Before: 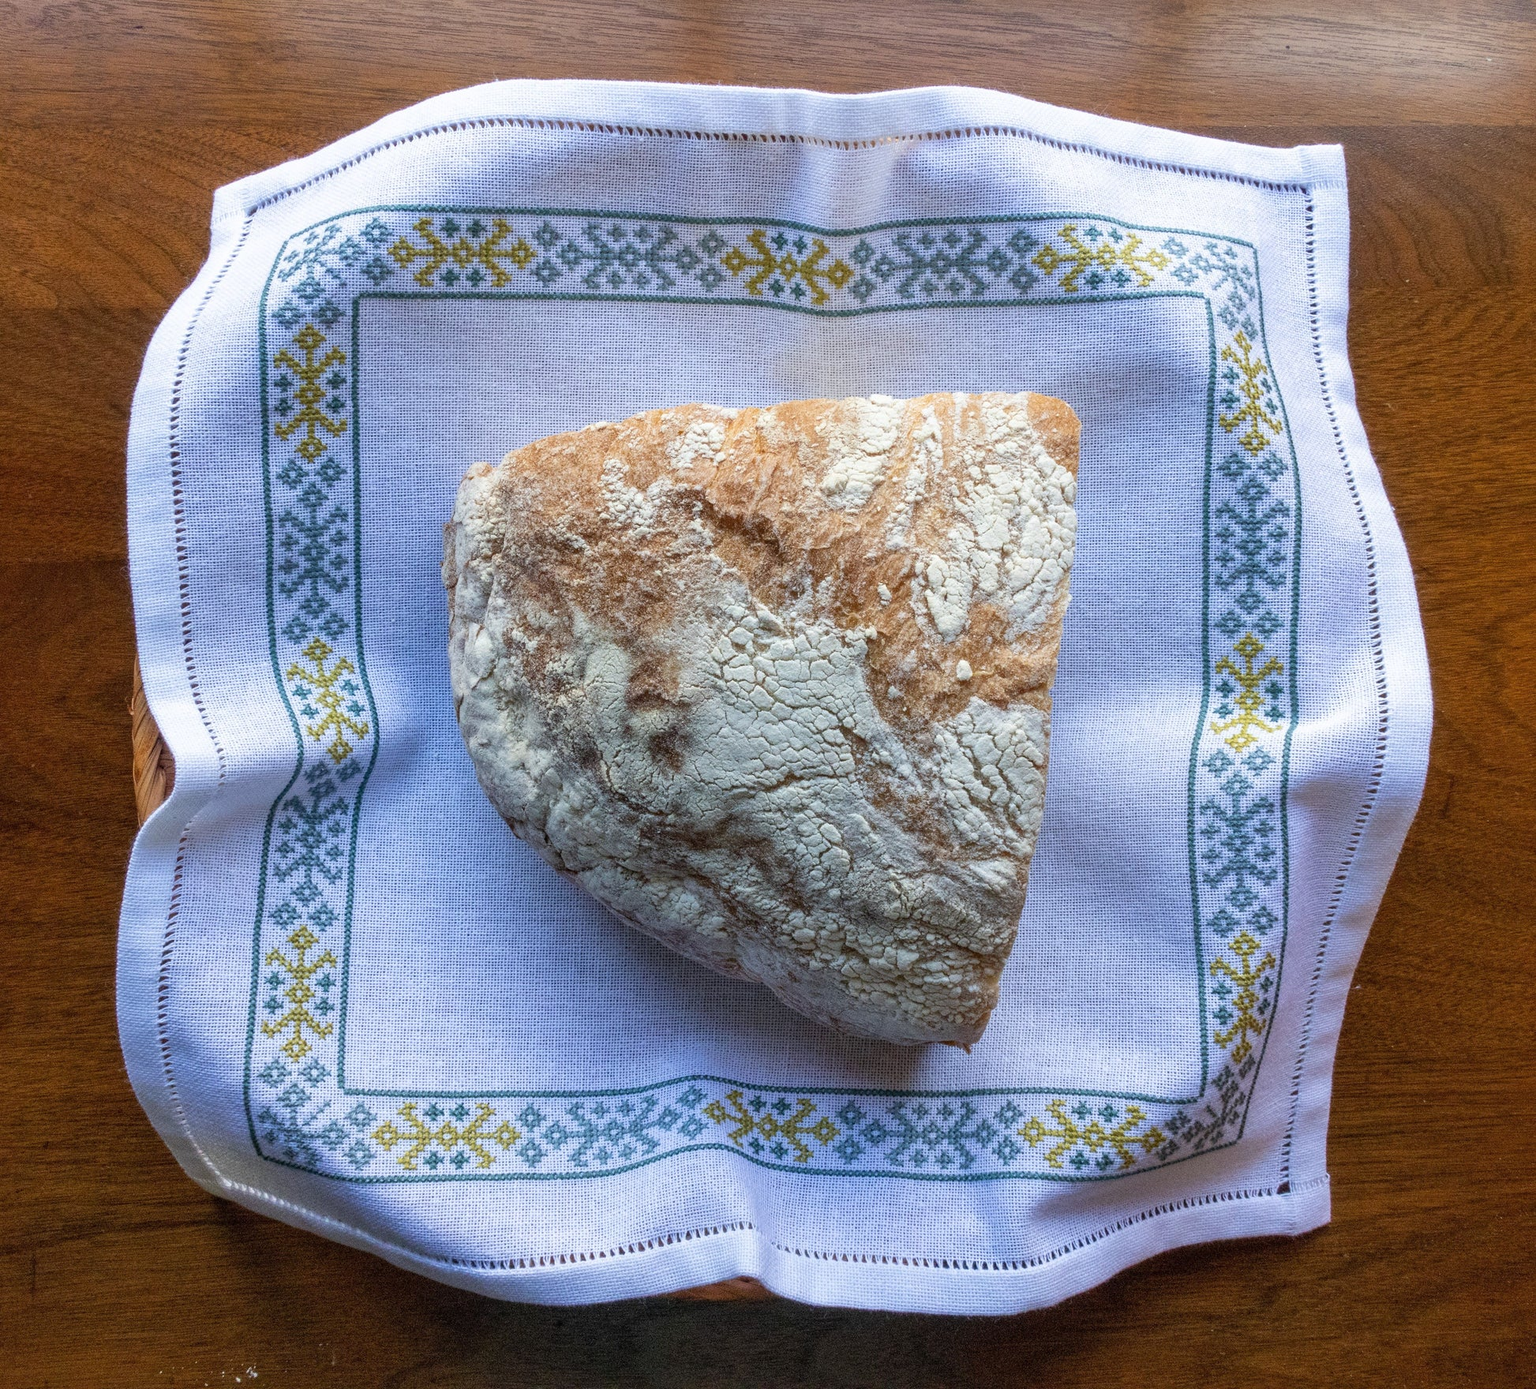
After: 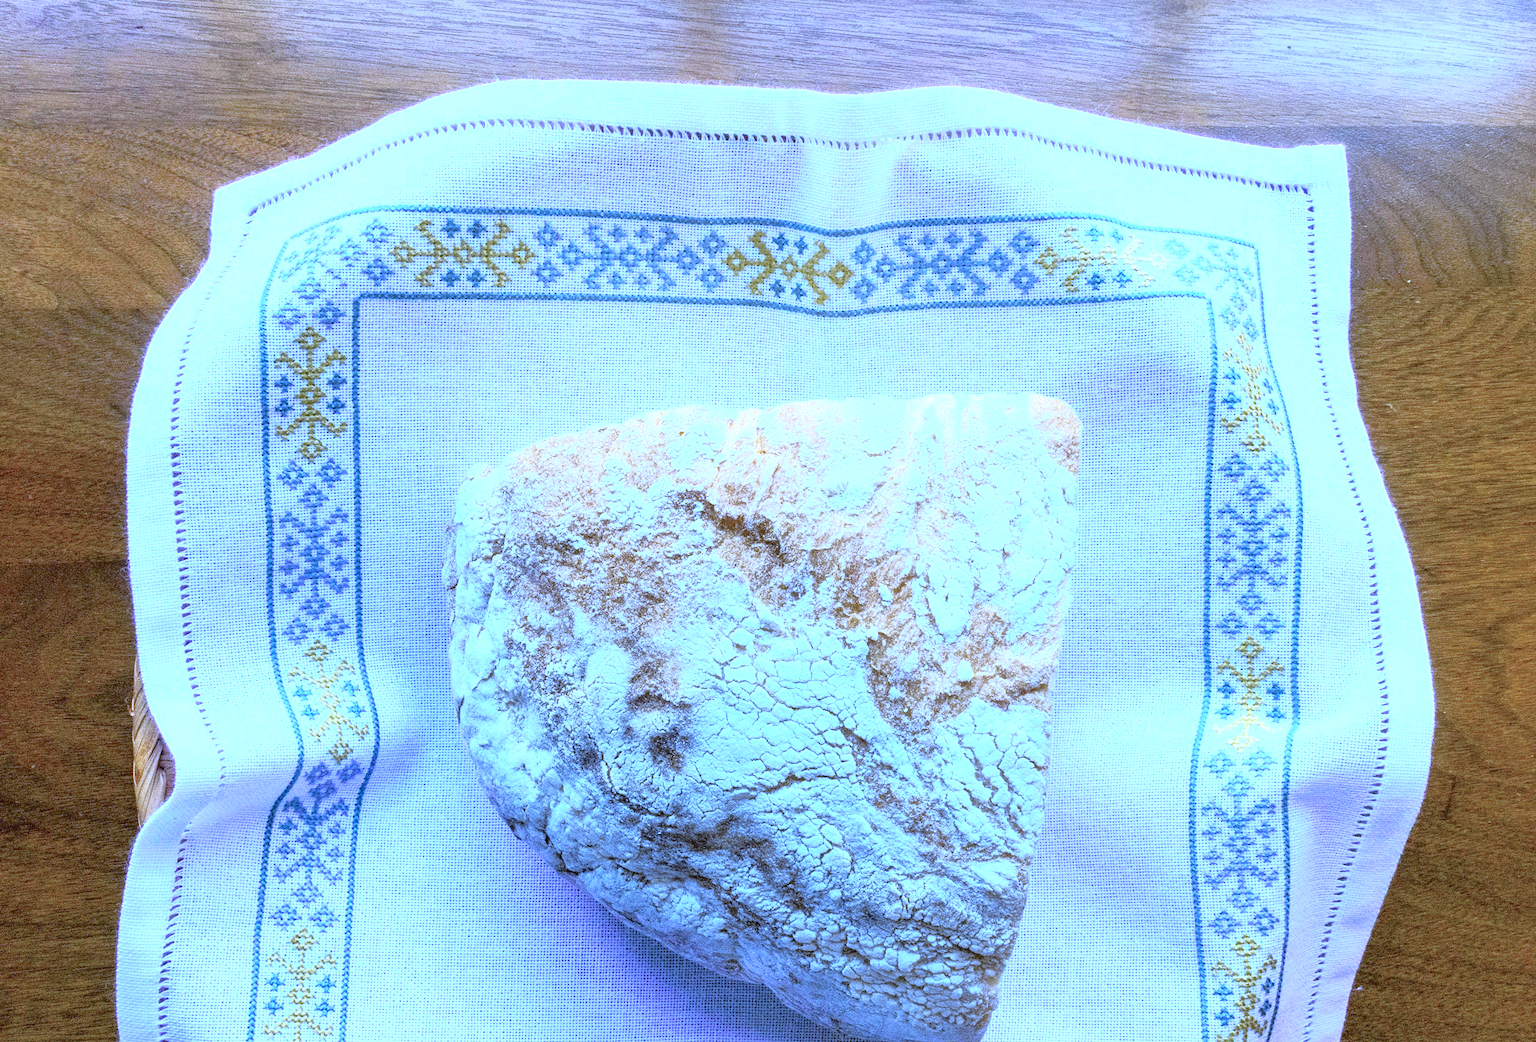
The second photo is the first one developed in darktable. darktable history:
tone curve: curves: ch0 [(0, 0.009) (0.105, 0.08) (0.195, 0.18) (0.283, 0.316) (0.384, 0.434) (0.485, 0.531) (0.638, 0.69) (0.81, 0.872) (1, 0.977)]; ch1 [(0, 0) (0.161, 0.092) (0.35, 0.33) (0.379, 0.401) (0.456, 0.469) (0.502, 0.5) (0.525, 0.514) (0.586, 0.604) (0.642, 0.645) (0.858, 0.817) (1, 0.942)]; ch2 [(0, 0) (0.371, 0.362) (0.437, 0.437) (0.48, 0.49) (0.53, 0.515) (0.56, 0.571) (0.622, 0.606) (0.881, 0.795) (1, 0.929)], color space Lab, independent channels, preserve colors none
exposure: black level correction 0, exposure 1.1 EV, compensate exposure bias true, compensate highlight preservation false
white balance: red 0.766, blue 1.537
crop: bottom 24.967%
